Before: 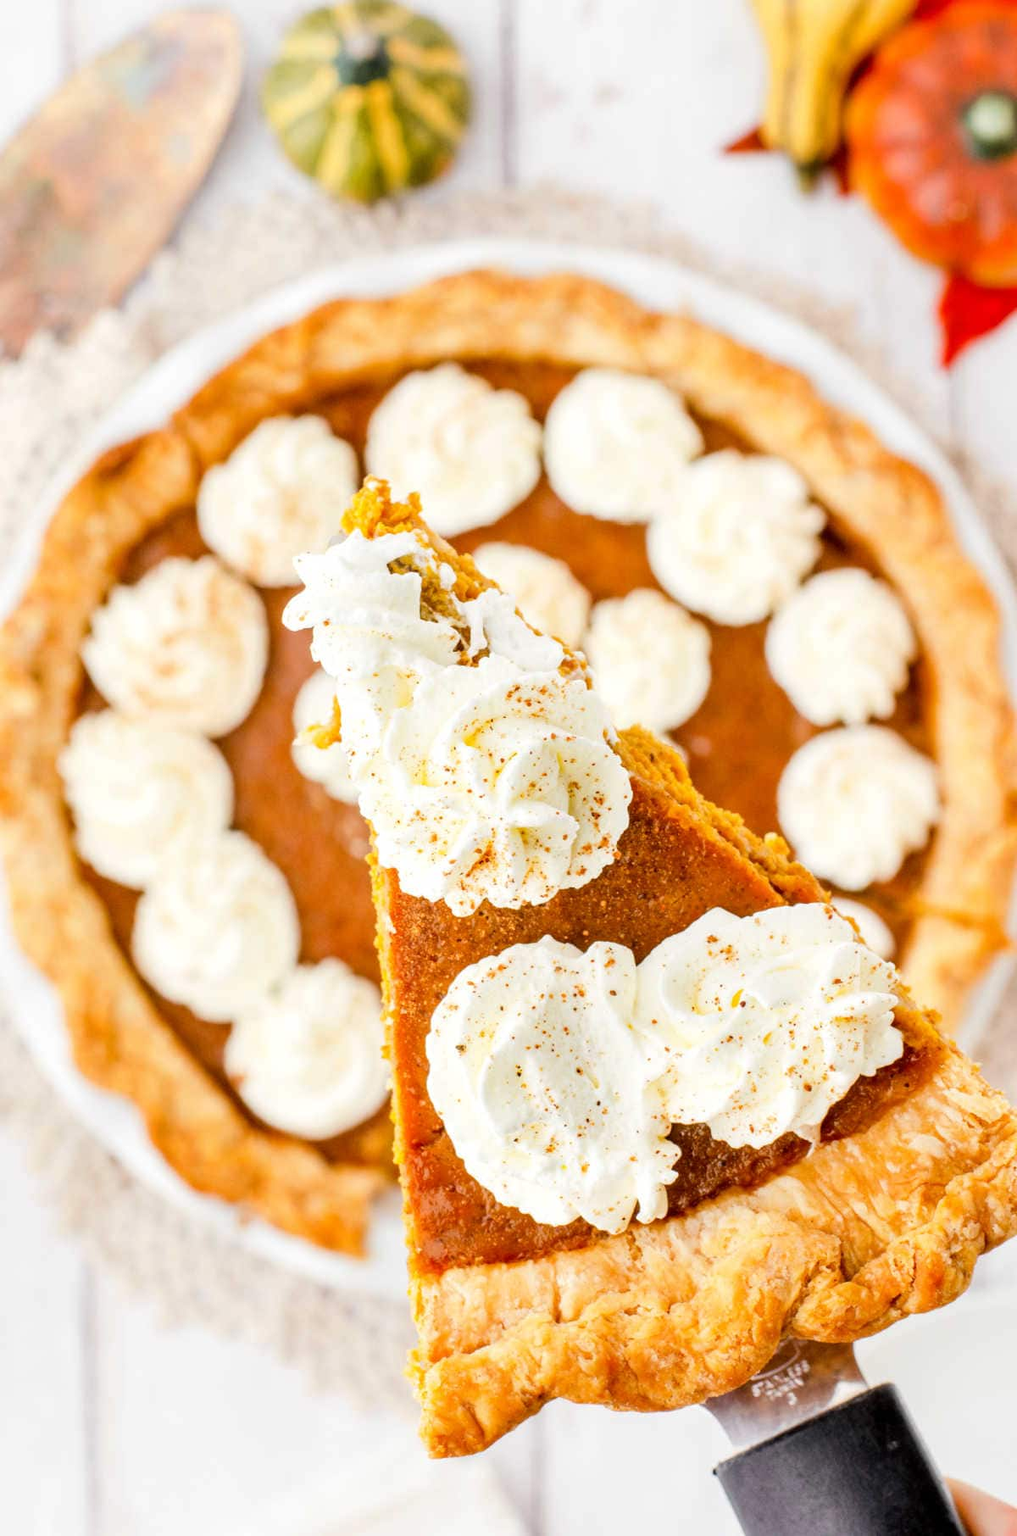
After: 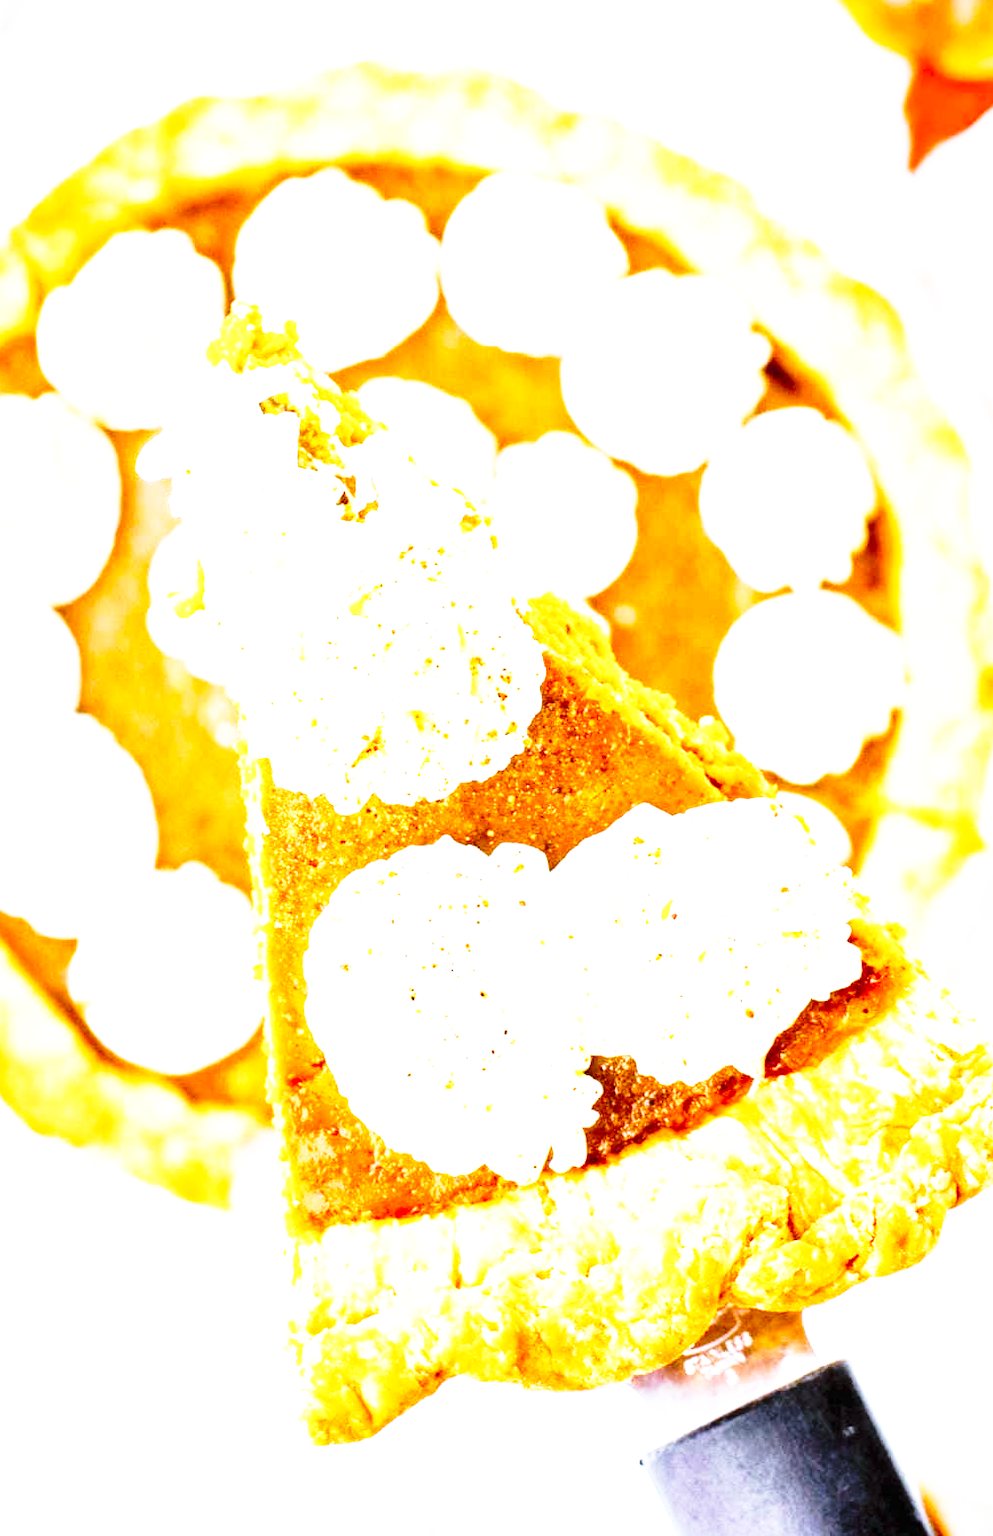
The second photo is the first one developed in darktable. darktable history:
exposure: black level correction 0, exposure 1 EV, compensate highlight preservation false
crop: left 16.315%, top 14.246%
base curve: curves: ch0 [(0, 0) (0.026, 0.03) (0.109, 0.232) (0.351, 0.748) (0.669, 0.968) (1, 1)], preserve colors none
white balance: red 0.926, green 1.003, blue 1.133
color balance rgb: perceptual saturation grading › global saturation 10%
